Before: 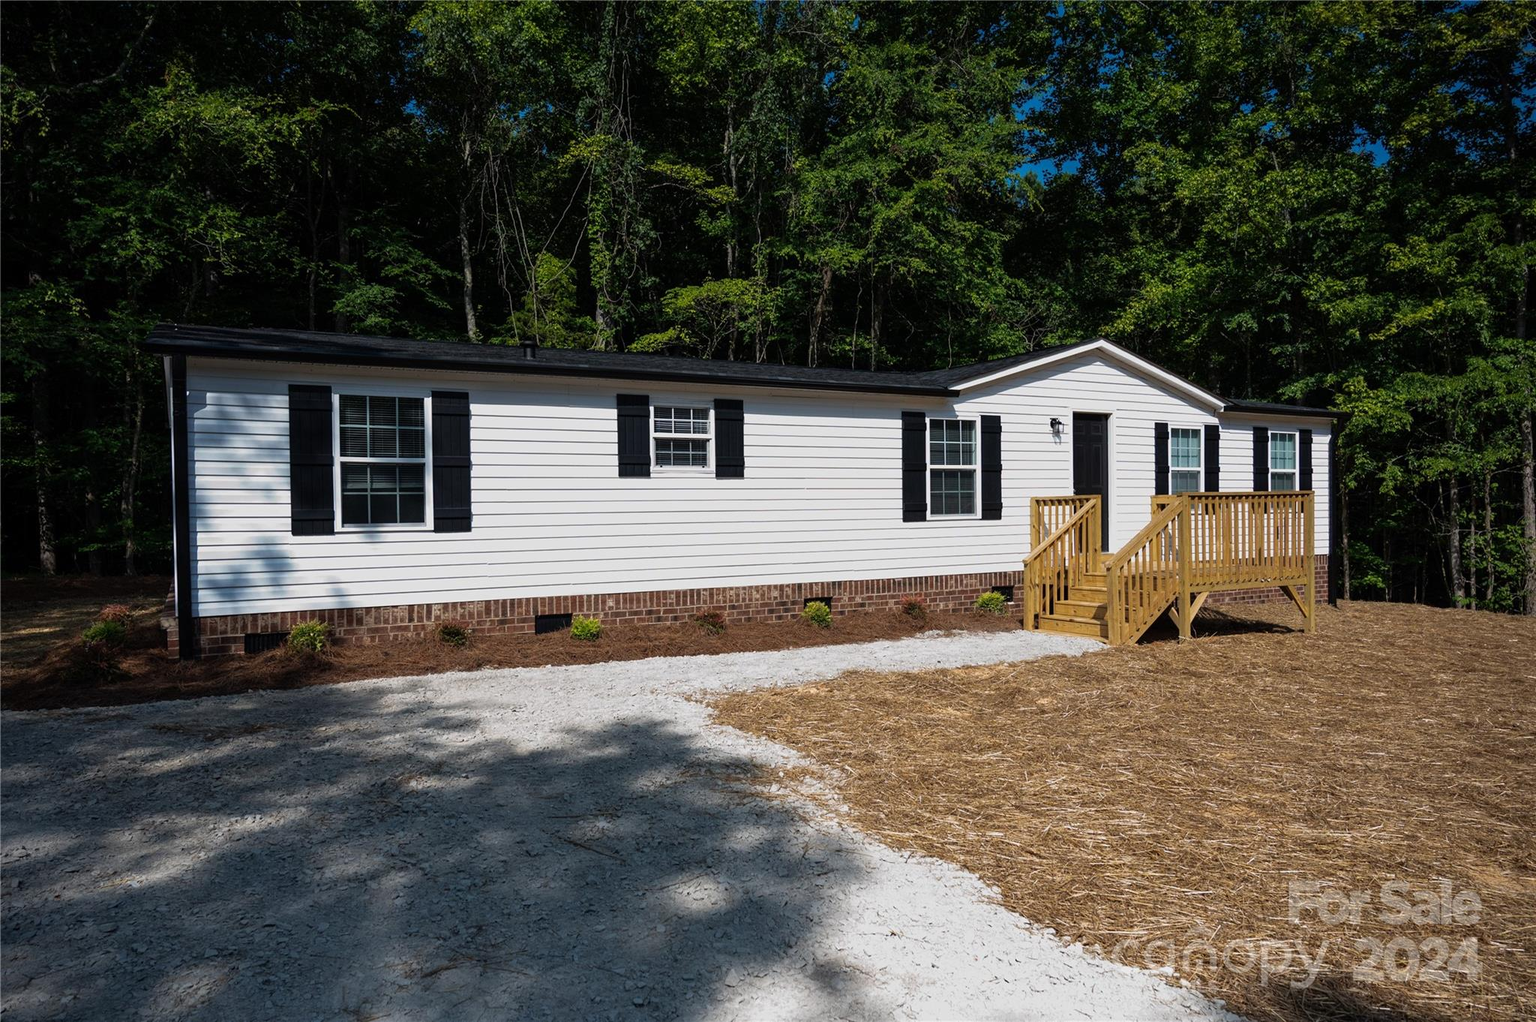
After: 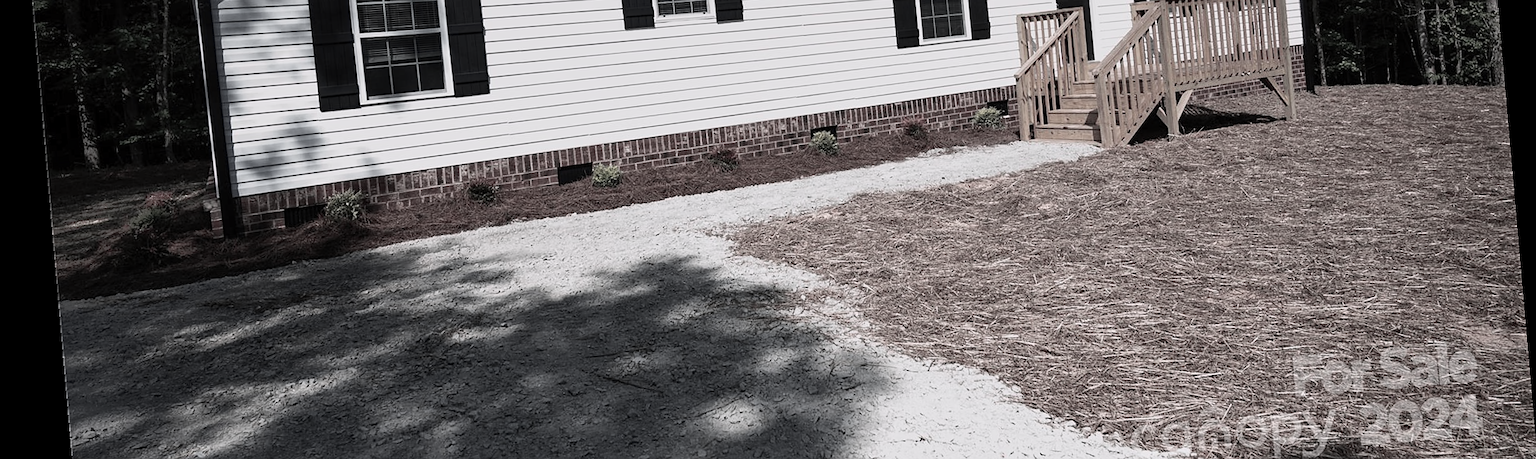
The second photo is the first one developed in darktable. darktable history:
tone curve: curves: ch0 [(0, 0) (0.087, 0.054) (0.281, 0.245) (0.506, 0.526) (0.8, 0.824) (0.994, 0.955)]; ch1 [(0, 0) (0.27, 0.195) (0.406, 0.435) (0.452, 0.474) (0.495, 0.5) (0.514, 0.508) (0.563, 0.584) (0.654, 0.689) (1, 1)]; ch2 [(0, 0) (0.269, 0.299) (0.459, 0.441) (0.498, 0.499) (0.523, 0.52) (0.551, 0.549) (0.633, 0.625) (0.659, 0.681) (0.718, 0.764) (1, 1)], color space Lab, independent channels, preserve colors none
color contrast: green-magenta contrast 0.3, blue-yellow contrast 0.15
rotate and perspective: rotation -4.98°, automatic cropping off
white balance: red 1.05, blue 1.072
shadows and highlights: shadows 62.66, white point adjustment 0.37, highlights -34.44, compress 83.82%
sharpen: radius 0.969, amount 0.604
color correction: highlights a* -2.68, highlights b* 2.57
crop: top 45.551%, bottom 12.262%
